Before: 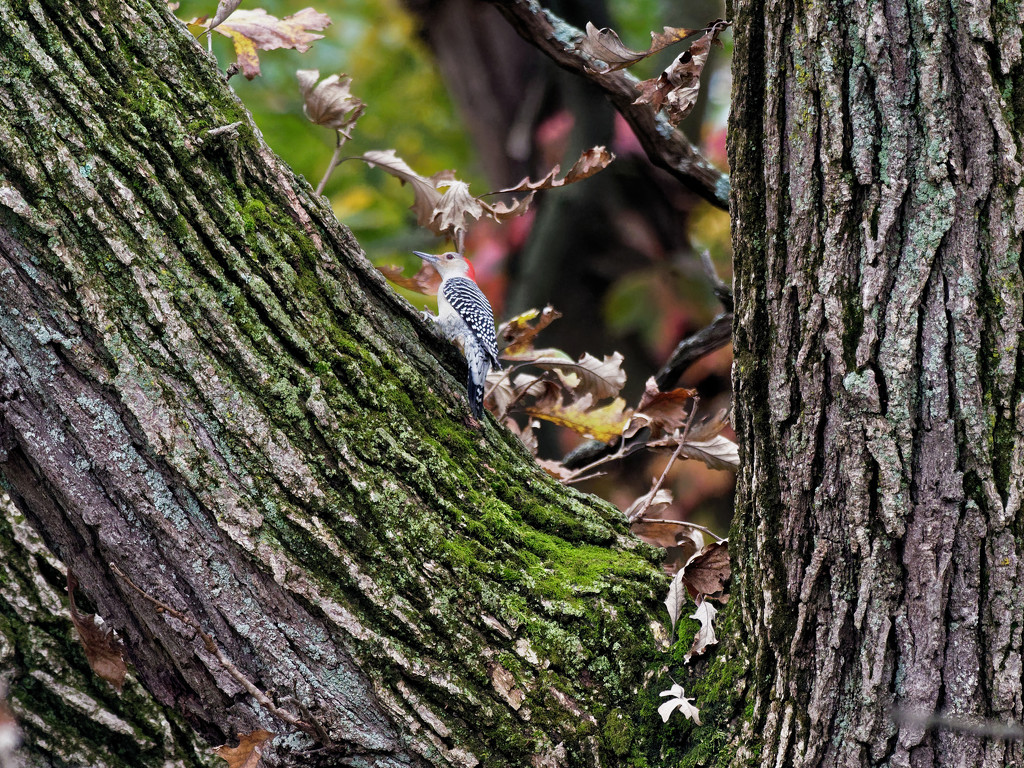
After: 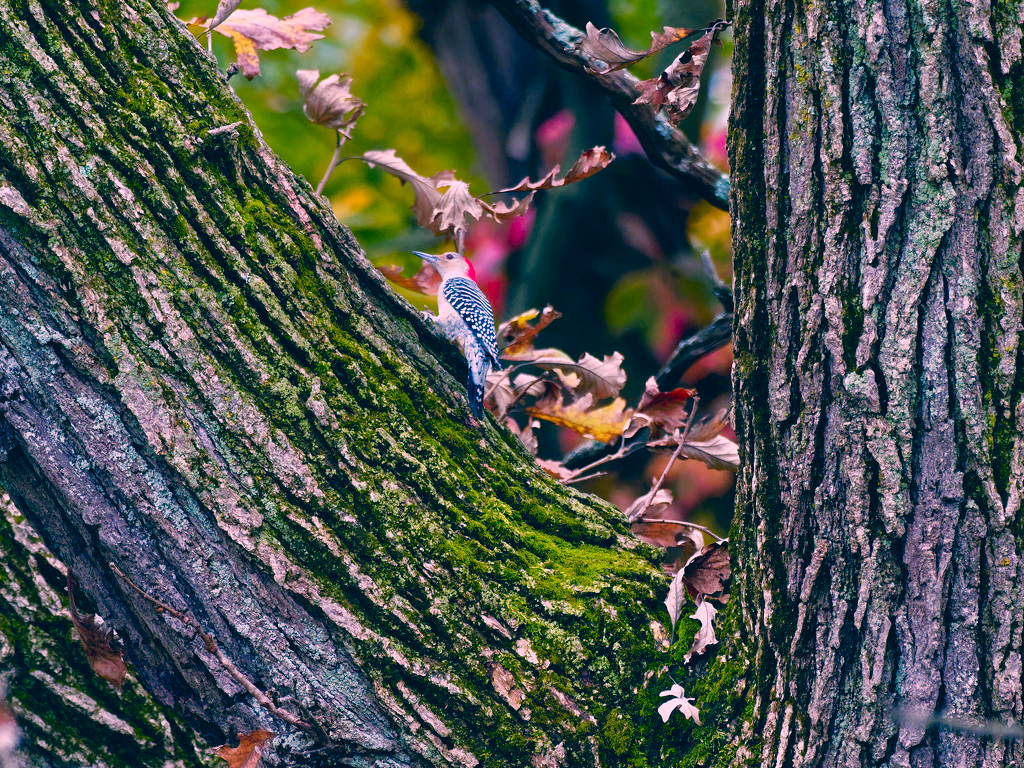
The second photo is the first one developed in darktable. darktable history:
color correction: highlights a* 16.44, highlights b* 0.19, shadows a* -15.34, shadows b* -13.83, saturation 1.49
color balance rgb: linear chroma grading › shadows -7.93%, linear chroma grading › global chroma 9.961%, perceptual saturation grading › global saturation 20%, perceptual saturation grading › highlights -49.808%, perceptual saturation grading › shadows 25.053%, hue shift -7.46°
